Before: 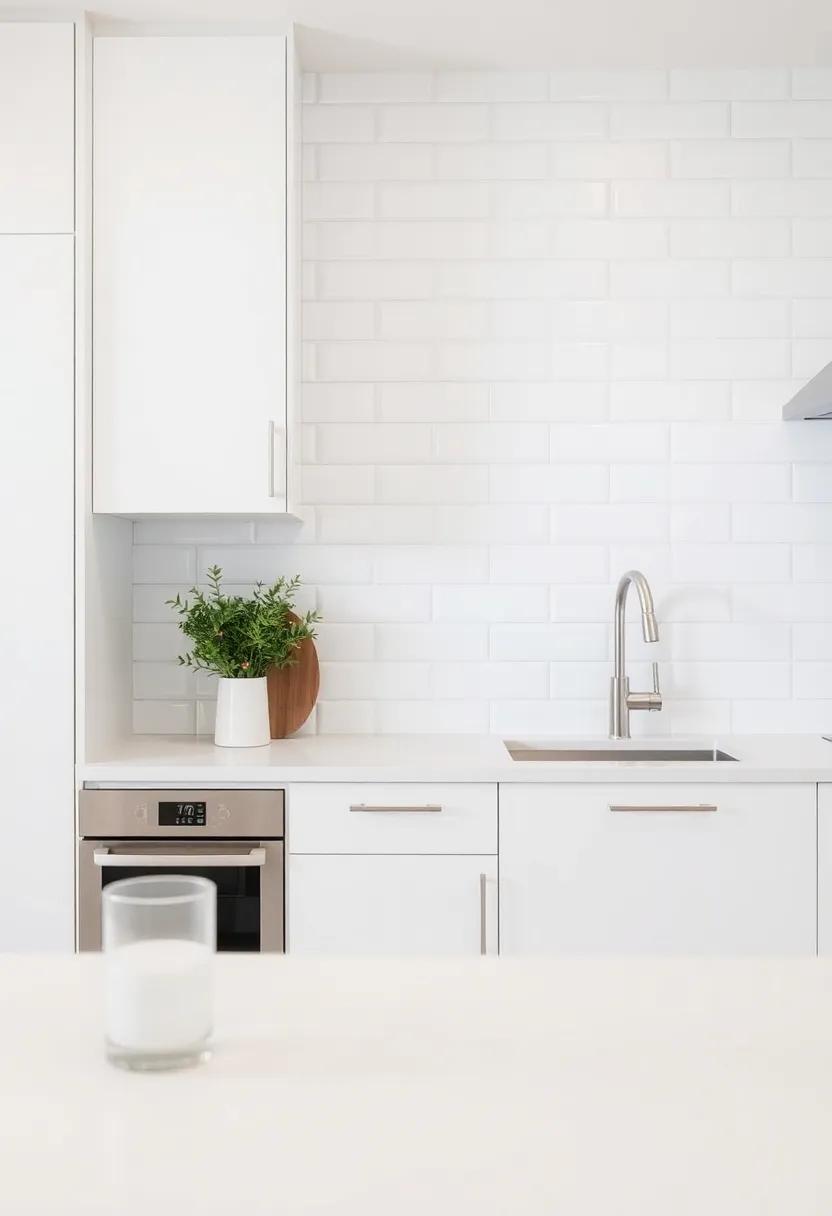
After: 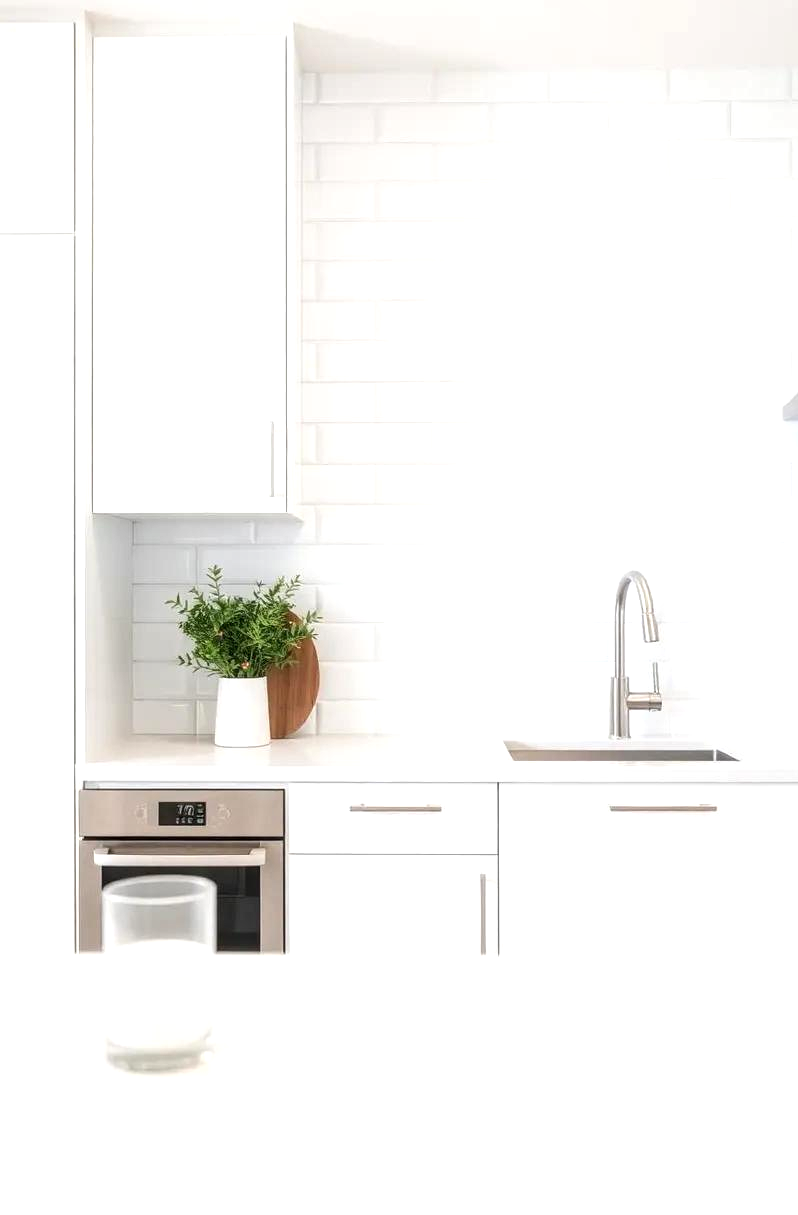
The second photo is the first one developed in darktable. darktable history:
crop: right 3.997%, bottom 0.047%
exposure: black level correction 0.001, exposure 0.499 EV, compensate highlight preservation false
local contrast: on, module defaults
